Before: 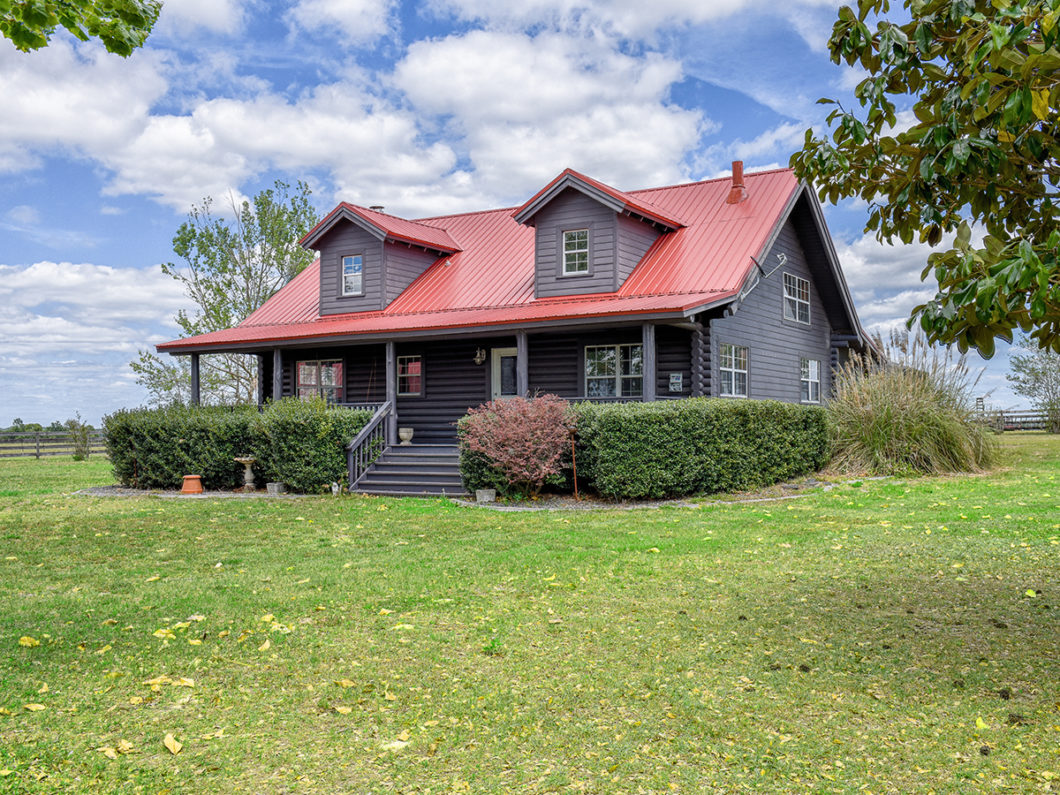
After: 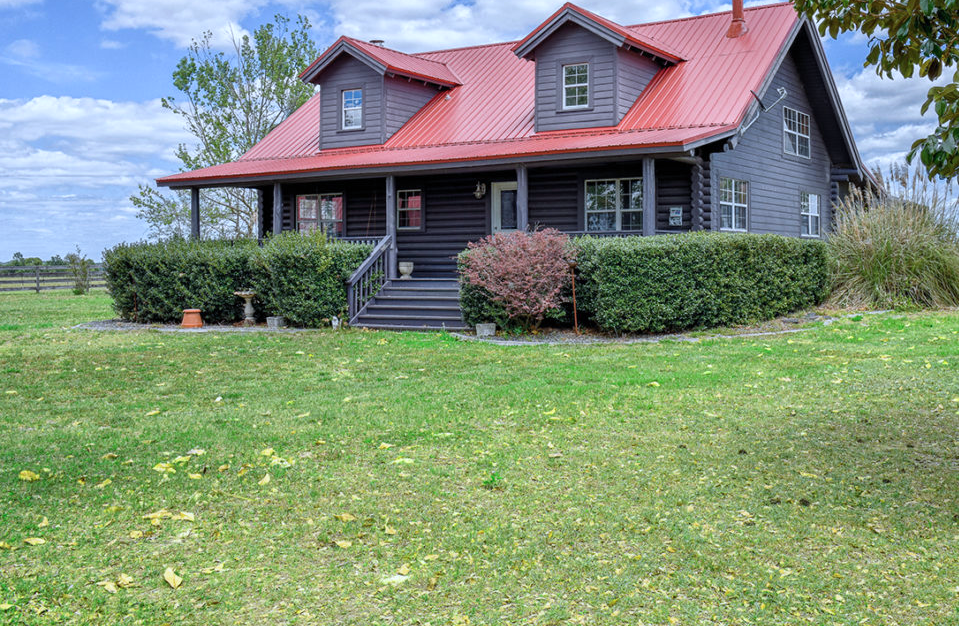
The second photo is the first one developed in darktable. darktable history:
crop: top 20.916%, right 9.437%, bottom 0.316%
color calibration: x 0.372, y 0.386, temperature 4283.97 K
